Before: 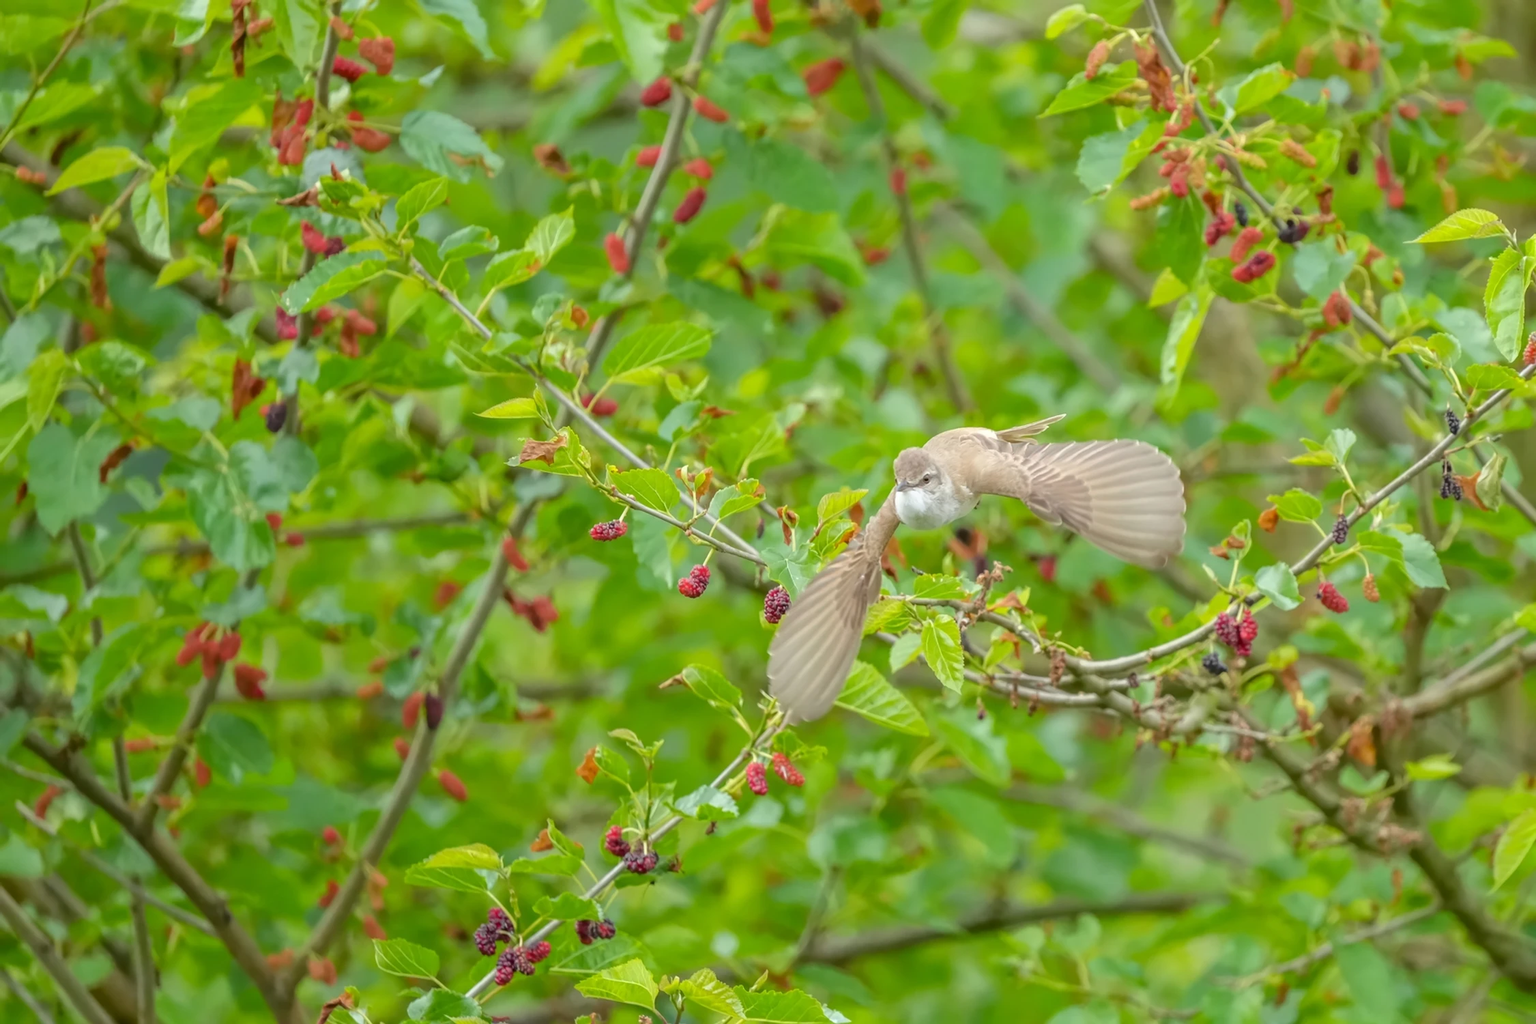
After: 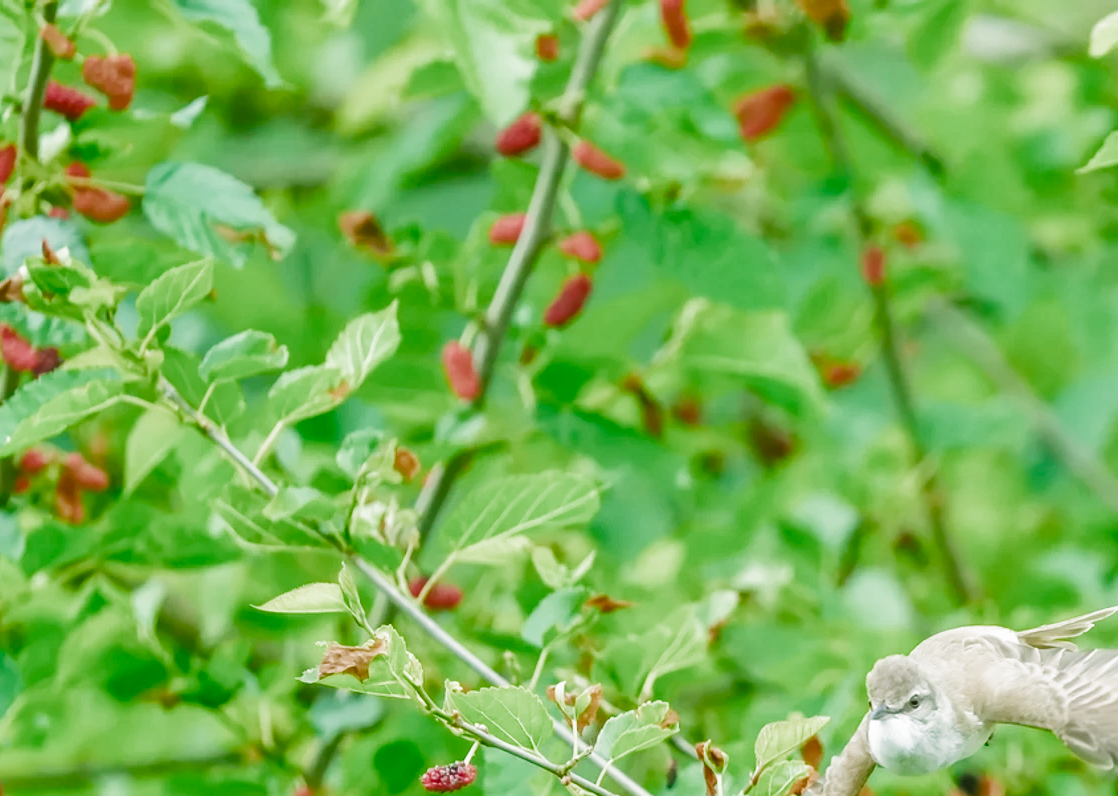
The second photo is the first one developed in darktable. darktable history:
filmic rgb: black relative exposure -8 EV, white relative exposure 3.92 EV, hardness 4.21, color science v4 (2020), iterations of high-quality reconstruction 0
color balance rgb: shadows lift › chroma 3.879%, shadows lift › hue 88.28°, power › chroma 2.143%, power › hue 169.18°, global offset › luminance 0.474%, perceptual saturation grading › global saturation 20%, perceptual saturation grading › highlights -25.357%, perceptual saturation grading › shadows 25.477%, perceptual brilliance grading › global brilliance 30.101%
crop: left 19.703%, right 30.593%, bottom 46.897%
shadows and highlights: radius 130.96, highlights color adjustment 52.2%, soften with gaussian
